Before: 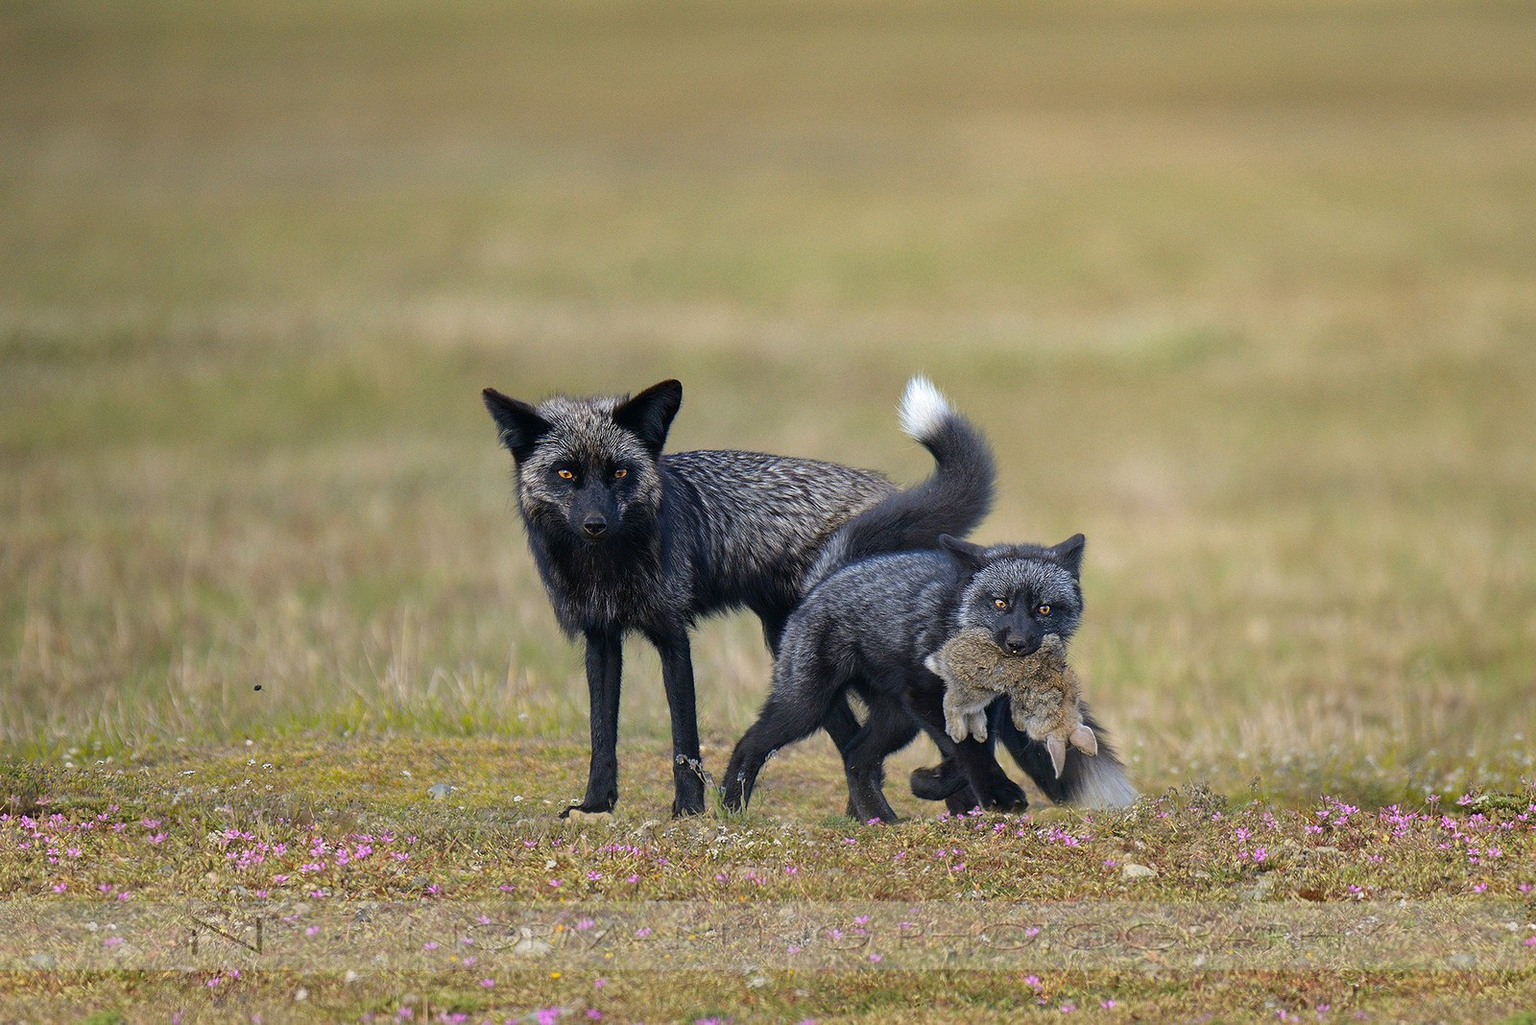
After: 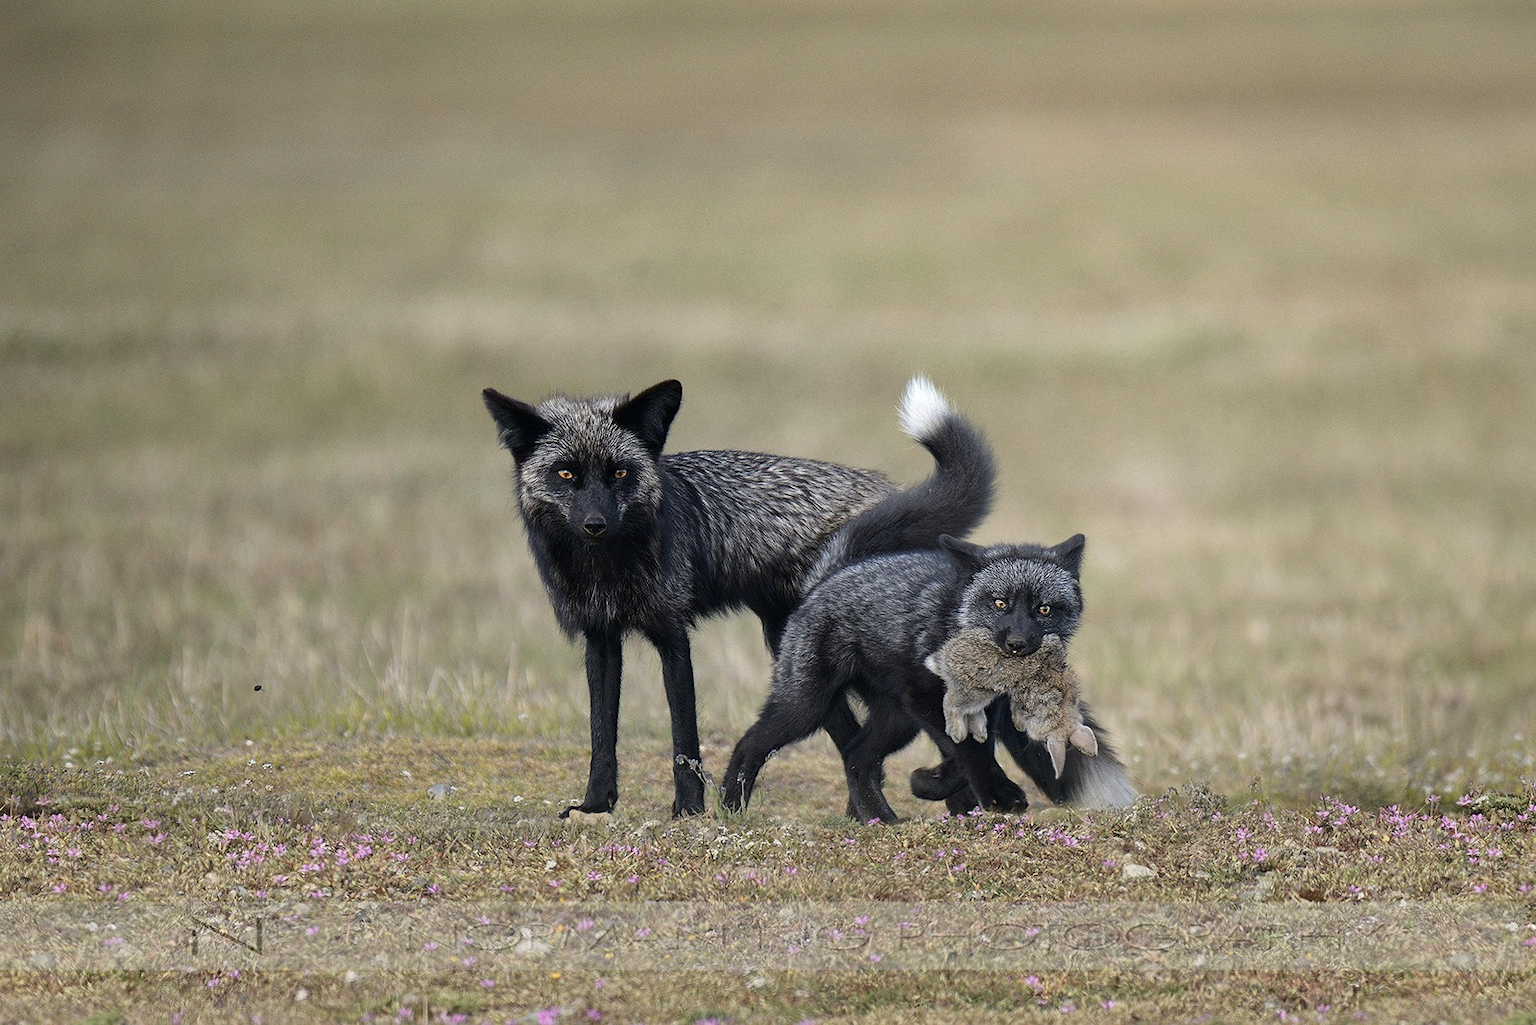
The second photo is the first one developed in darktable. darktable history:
contrast brightness saturation: contrast 0.103, saturation -0.361
